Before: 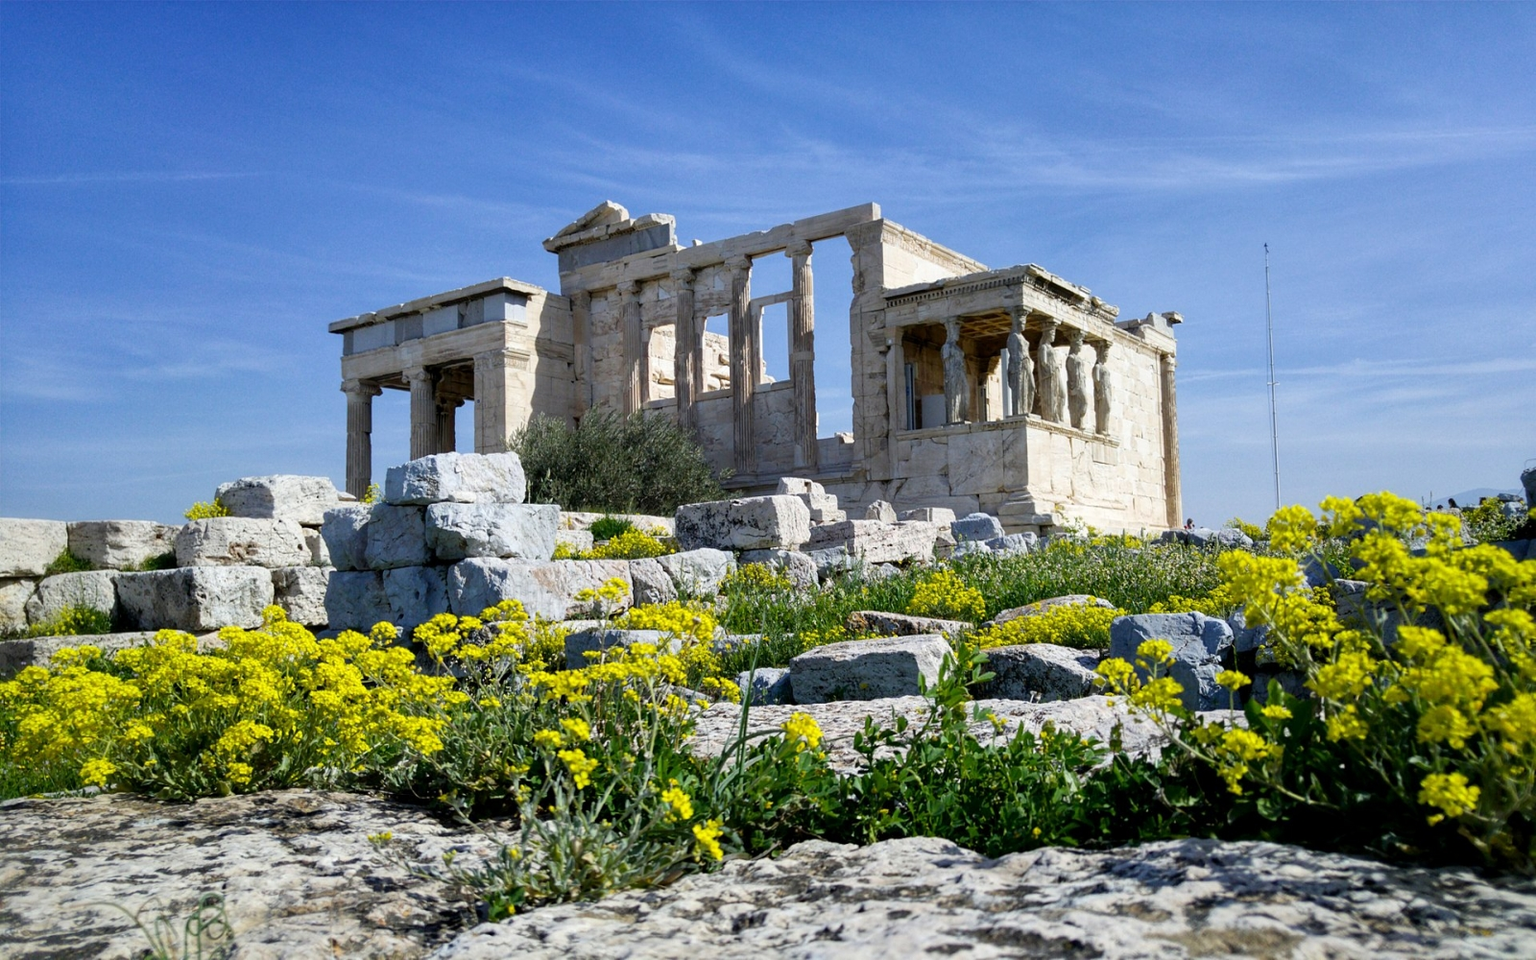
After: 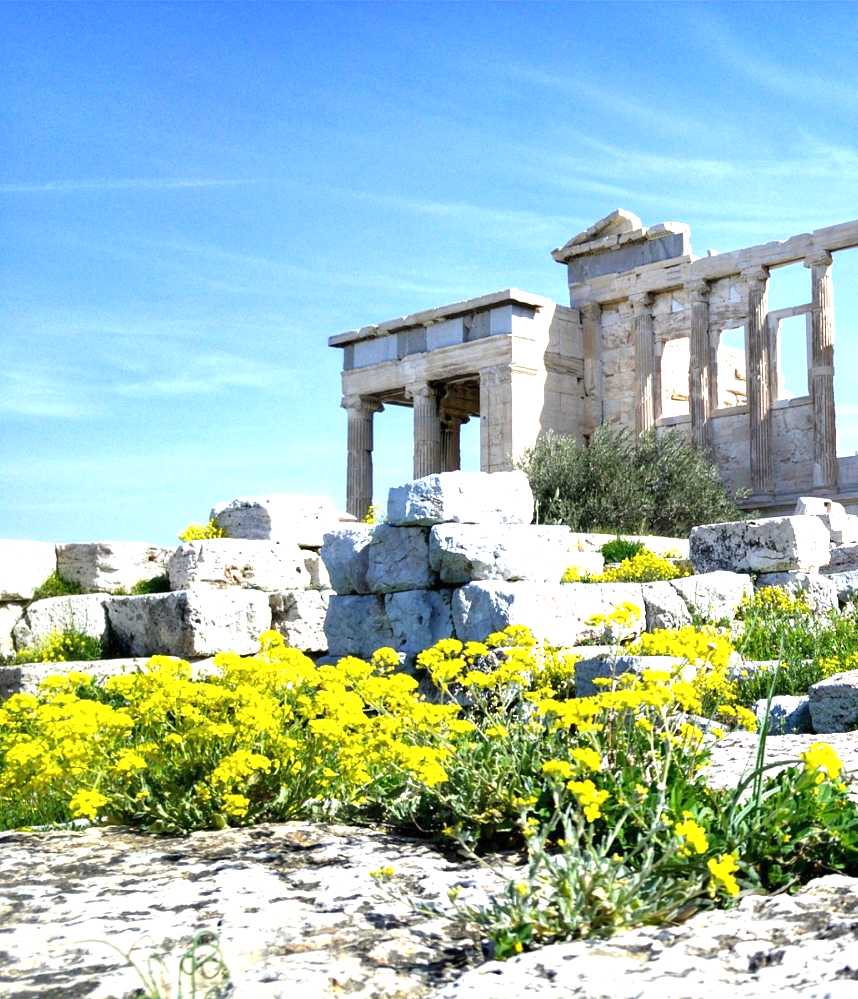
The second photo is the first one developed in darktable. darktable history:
exposure: black level correction 0, exposure 1.371 EV, compensate highlight preservation false
crop: left 0.885%, right 45.46%, bottom 0.091%
